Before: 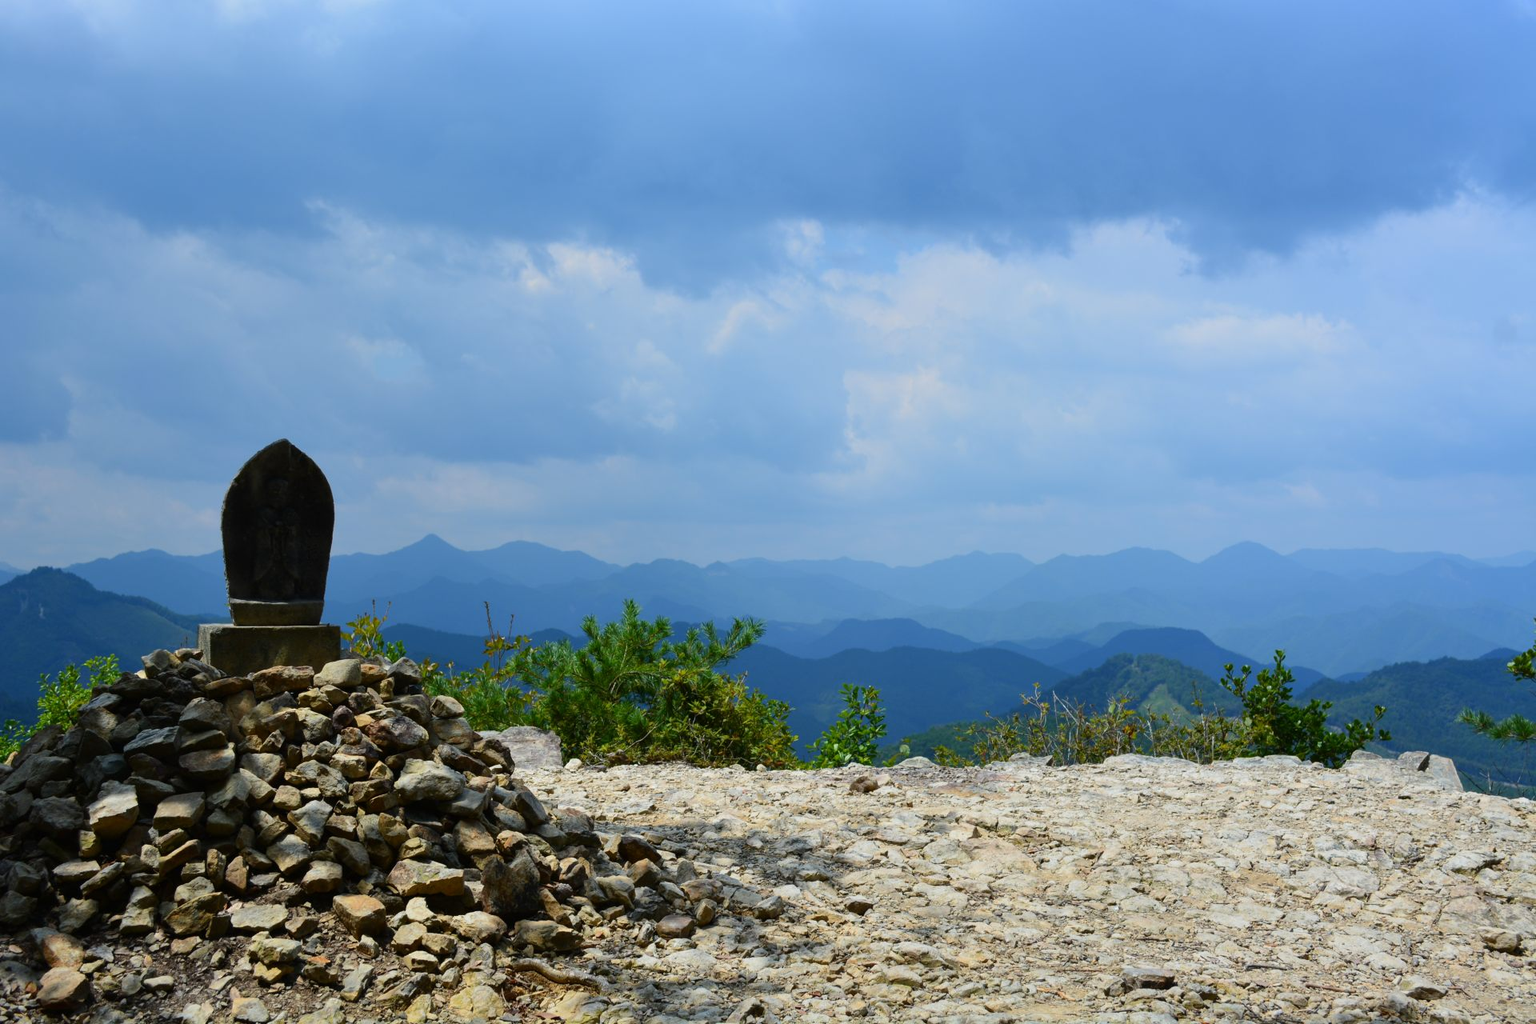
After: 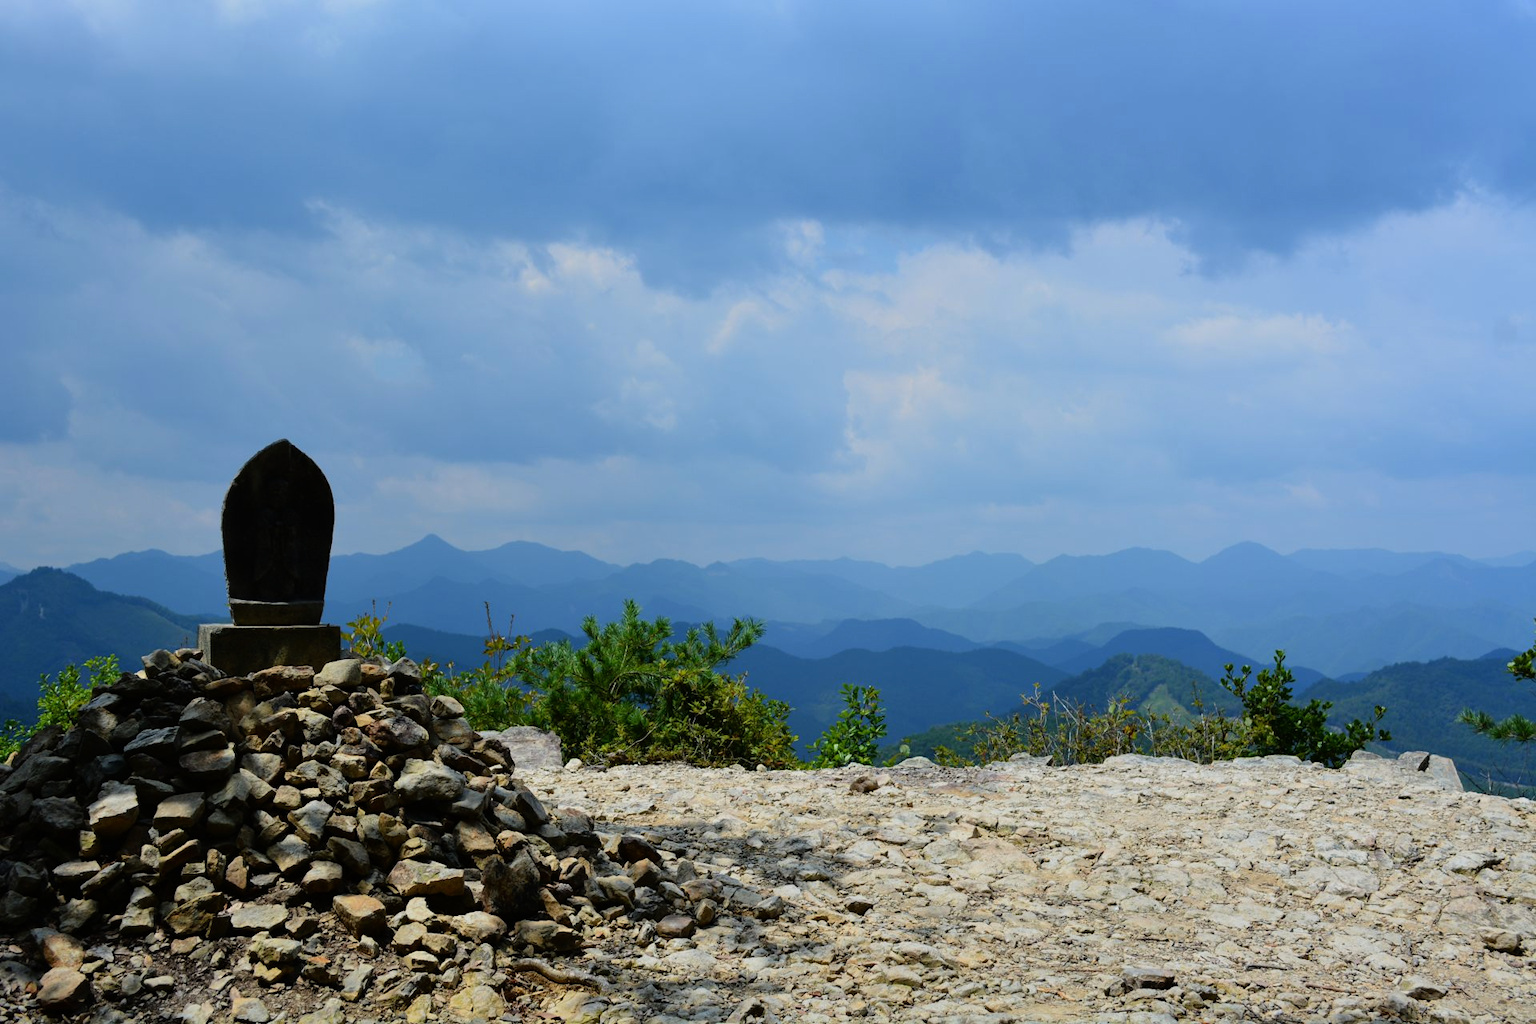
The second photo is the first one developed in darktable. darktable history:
rgb curve: curves: ch0 [(0, 0) (0.136, 0.078) (0.262, 0.245) (0.414, 0.42) (1, 1)], compensate middle gray true, preserve colors basic power
exposure: exposure -0.157 EV, compensate highlight preservation false
